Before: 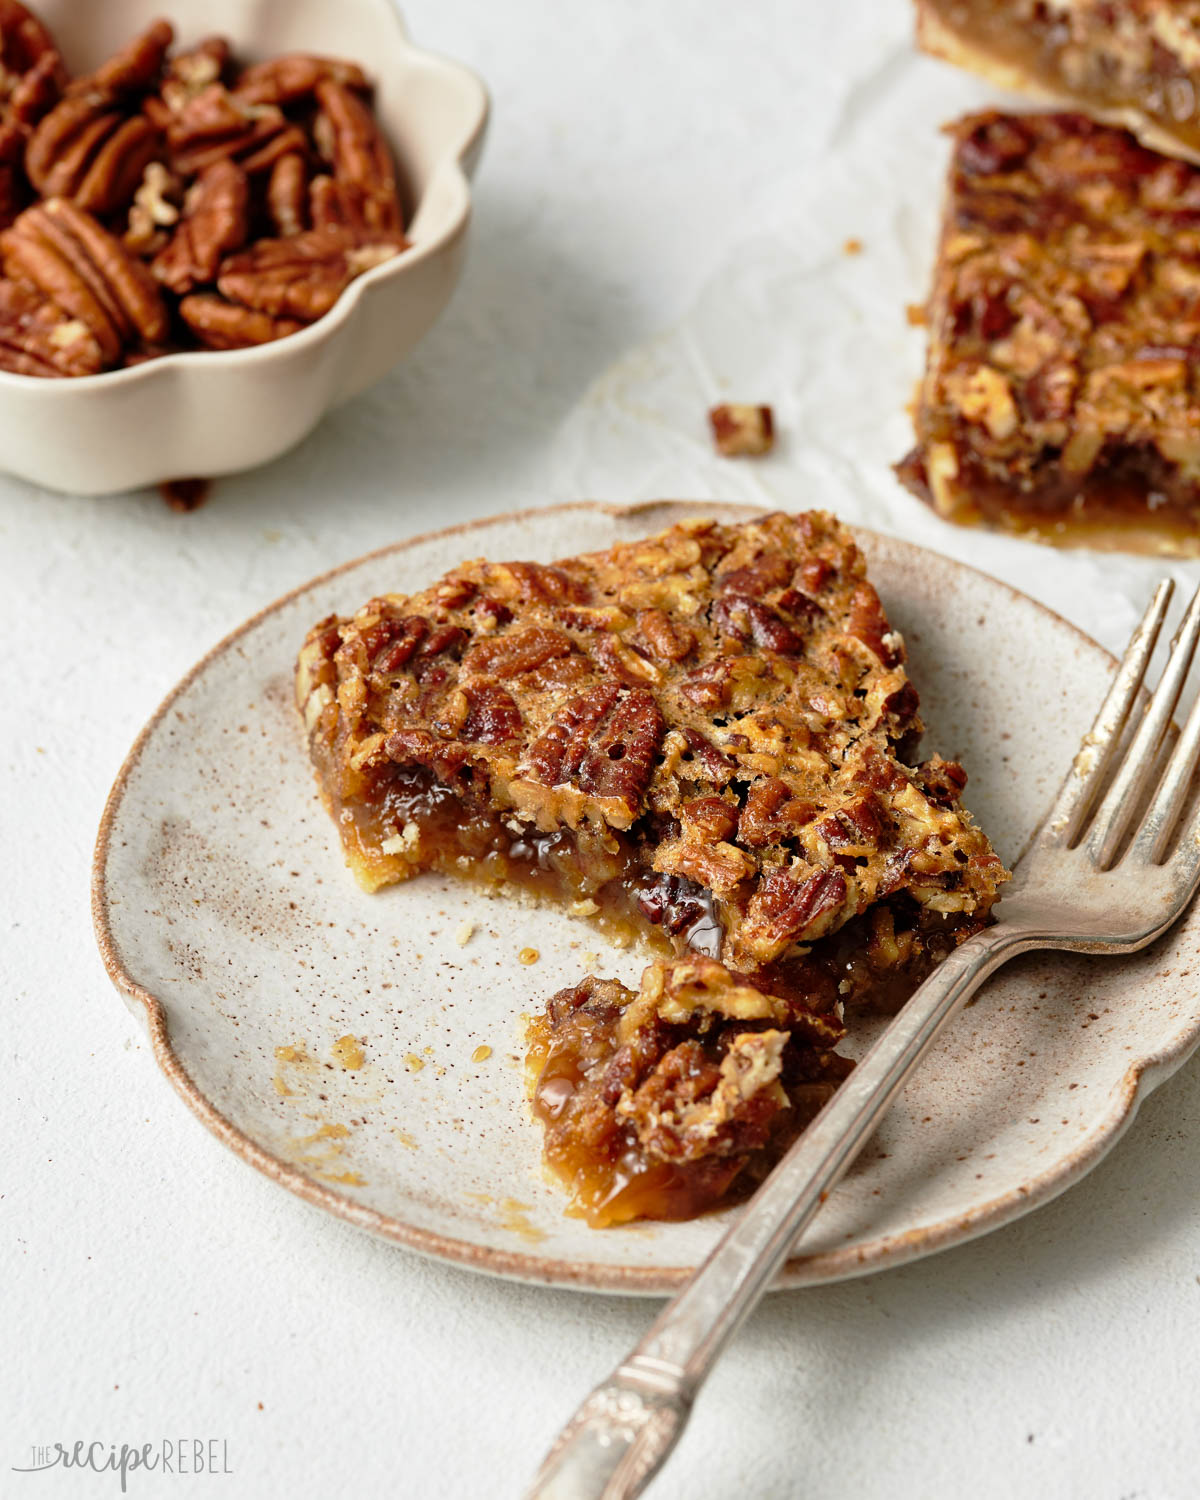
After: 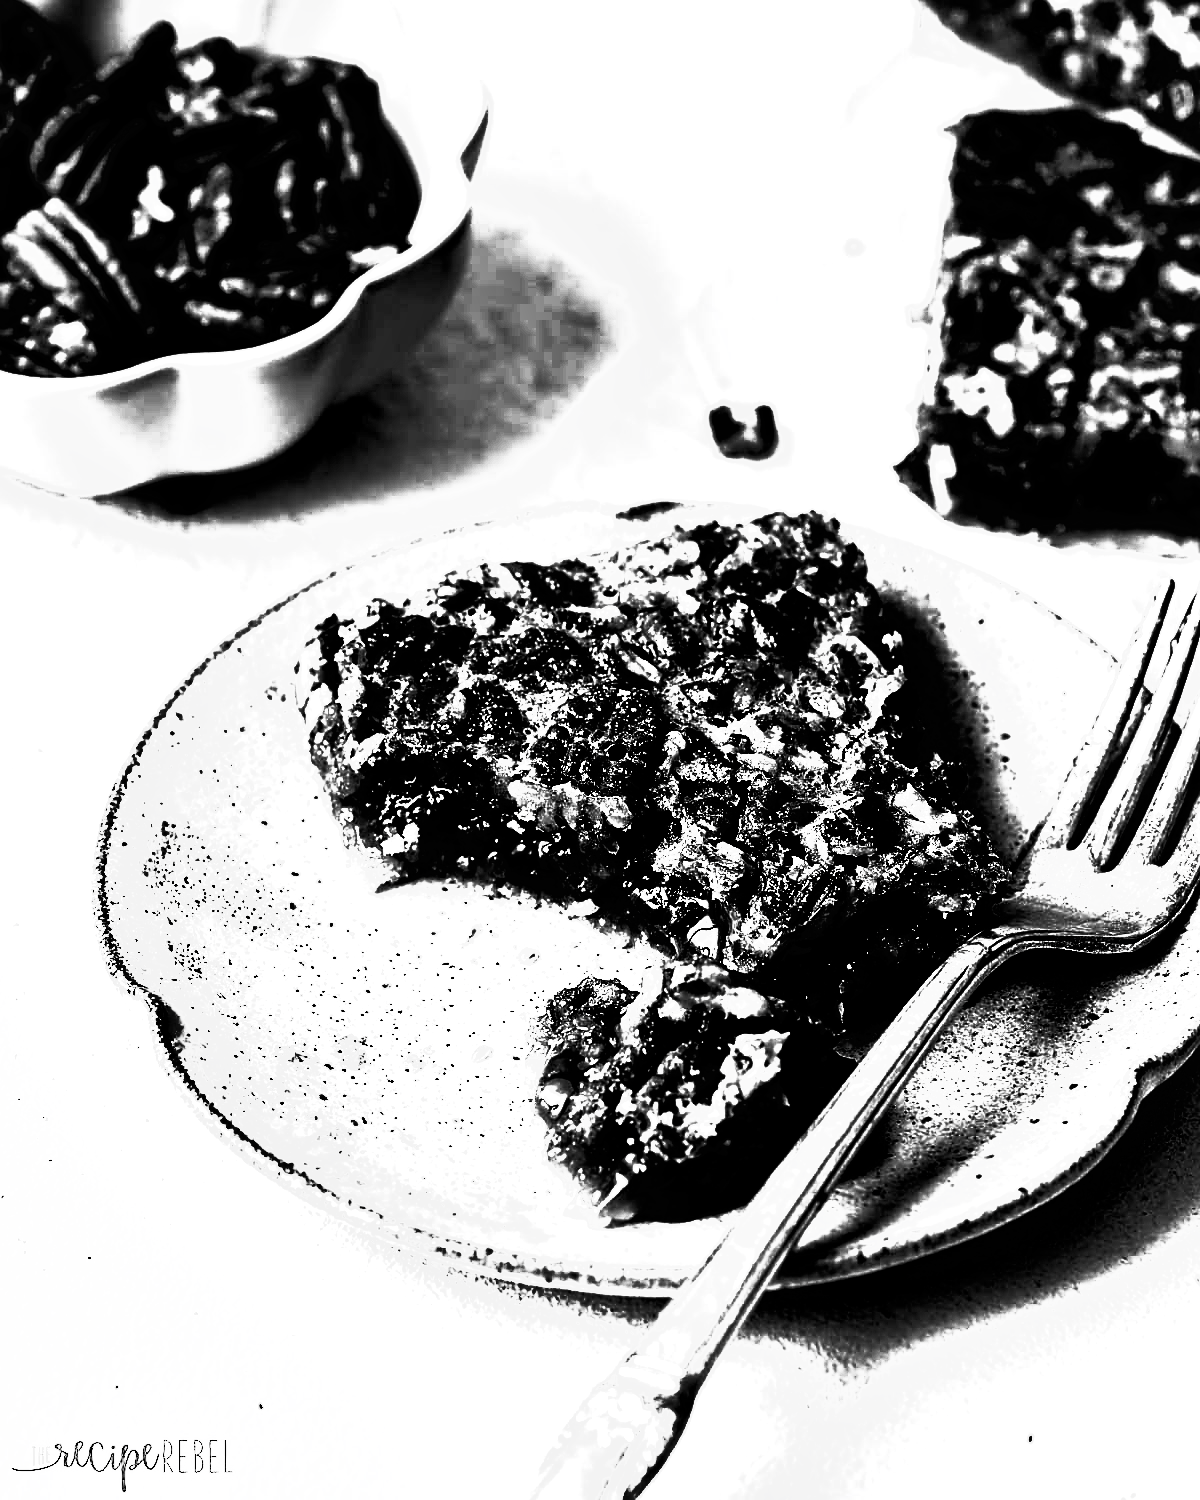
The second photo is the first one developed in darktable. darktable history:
sharpen: on, module defaults
local contrast: mode bilateral grid, contrast 20, coarseness 50, detail 120%, midtone range 0.2
exposure: exposure 0.636 EV, compensate highlight preservation false
contrast brightness saturation: contrast -0.03, brightness -0.59, saturation -1
shadows and highlights: shadows 60, soften with gaussian
tone curve: curves: ch0 [(0, 0) (0.003, 0.001) (0.011, 0.003) (0.025, 0.003) (0.044, 0.003) (0.069, 0.003) (0.1, 0.006) (0.136, 0.007) (0.177, 0.009) (0.224, 0.007) (0.277, 0.026) (0.335, 0.126) (0.399, 0.254) (0.468, 0.493) (0.543, 0.892) (0.623, 0.984) (0.709, 0.979) (0.801, 0.979) (0.898, 0.982) (1, 1)], preserve colors none
